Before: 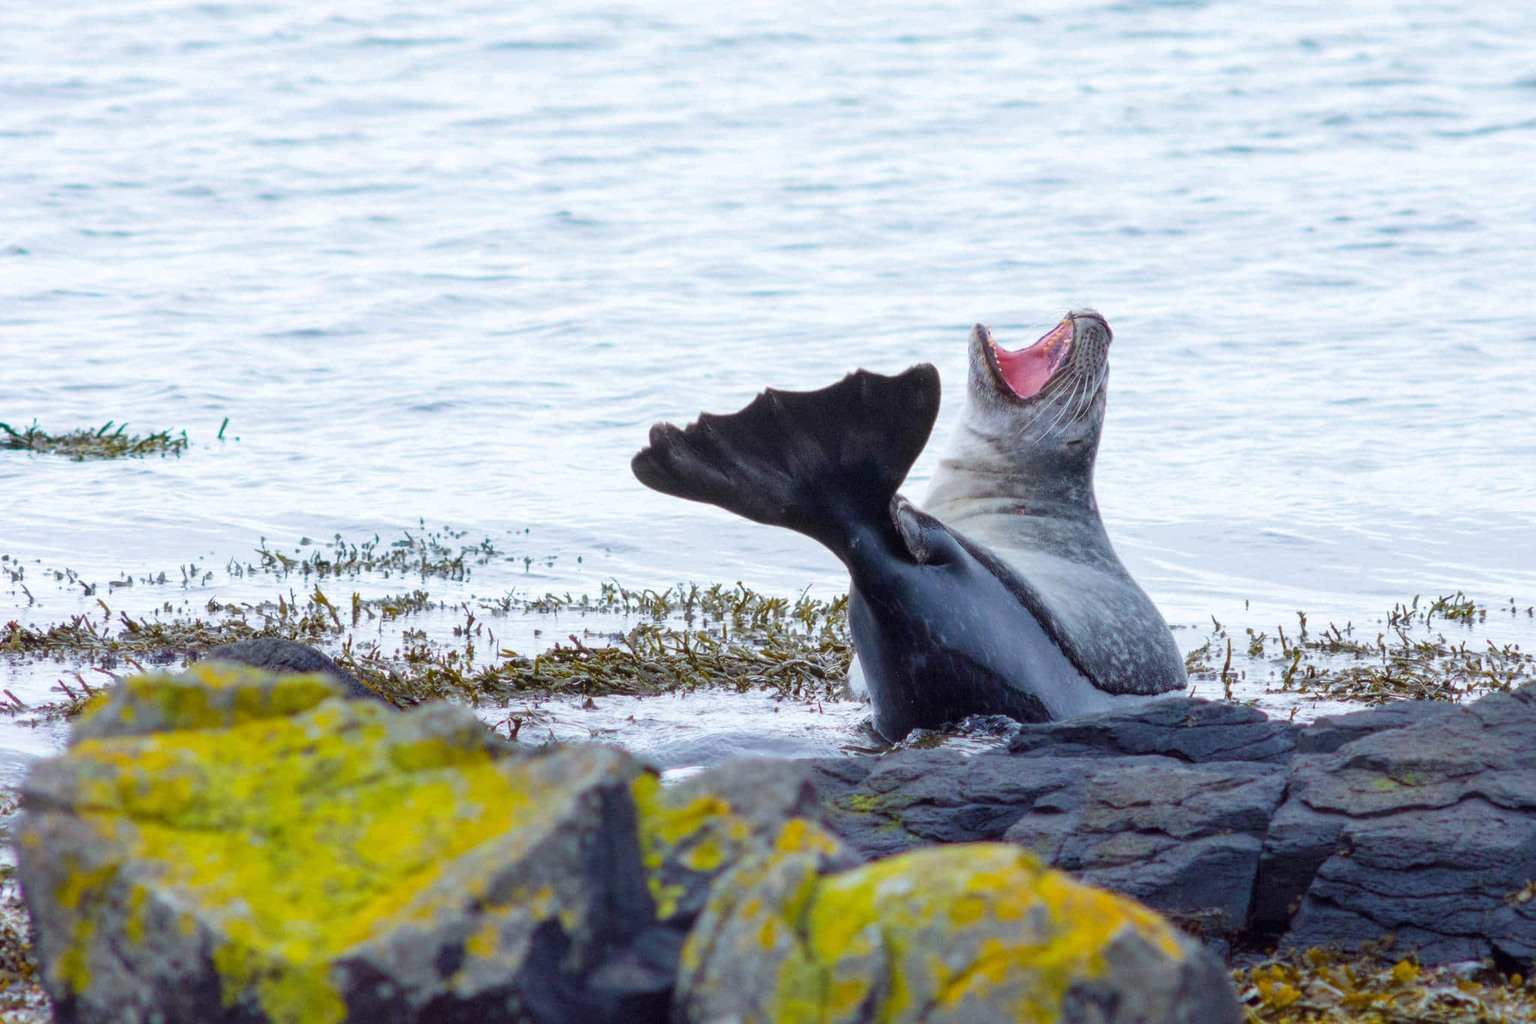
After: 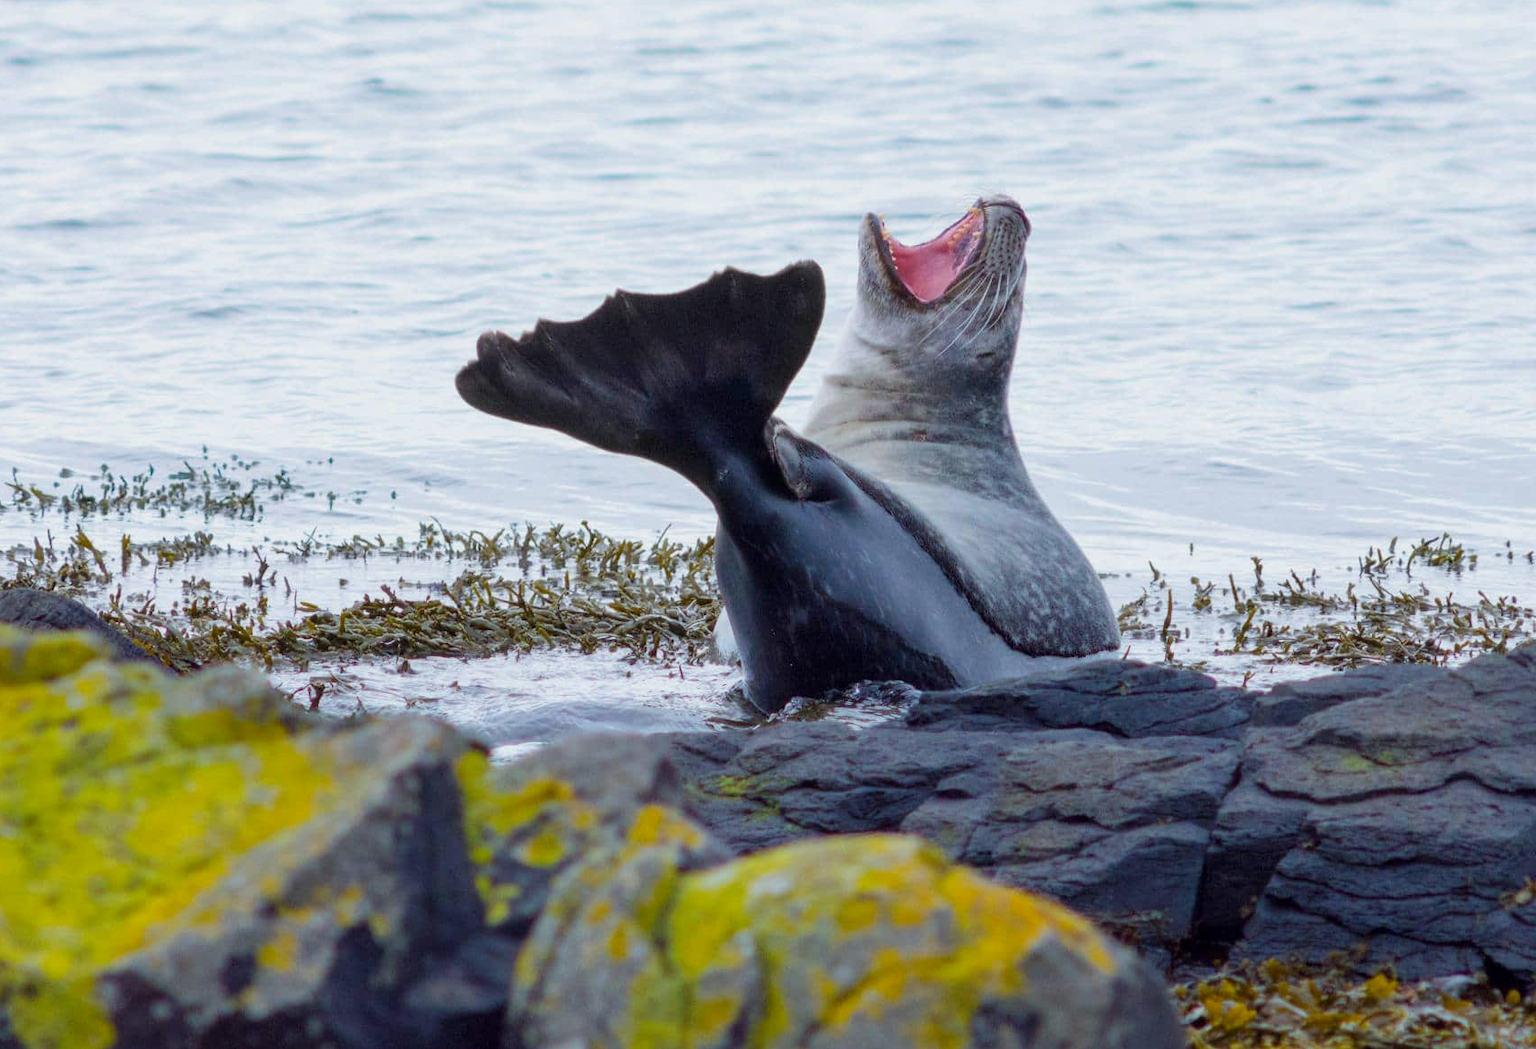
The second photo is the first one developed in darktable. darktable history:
exposure: black level correction 0.001, exposure -0.2 EV, compensate highlight preservation false
crop: left 16.315%, top 14.246%
